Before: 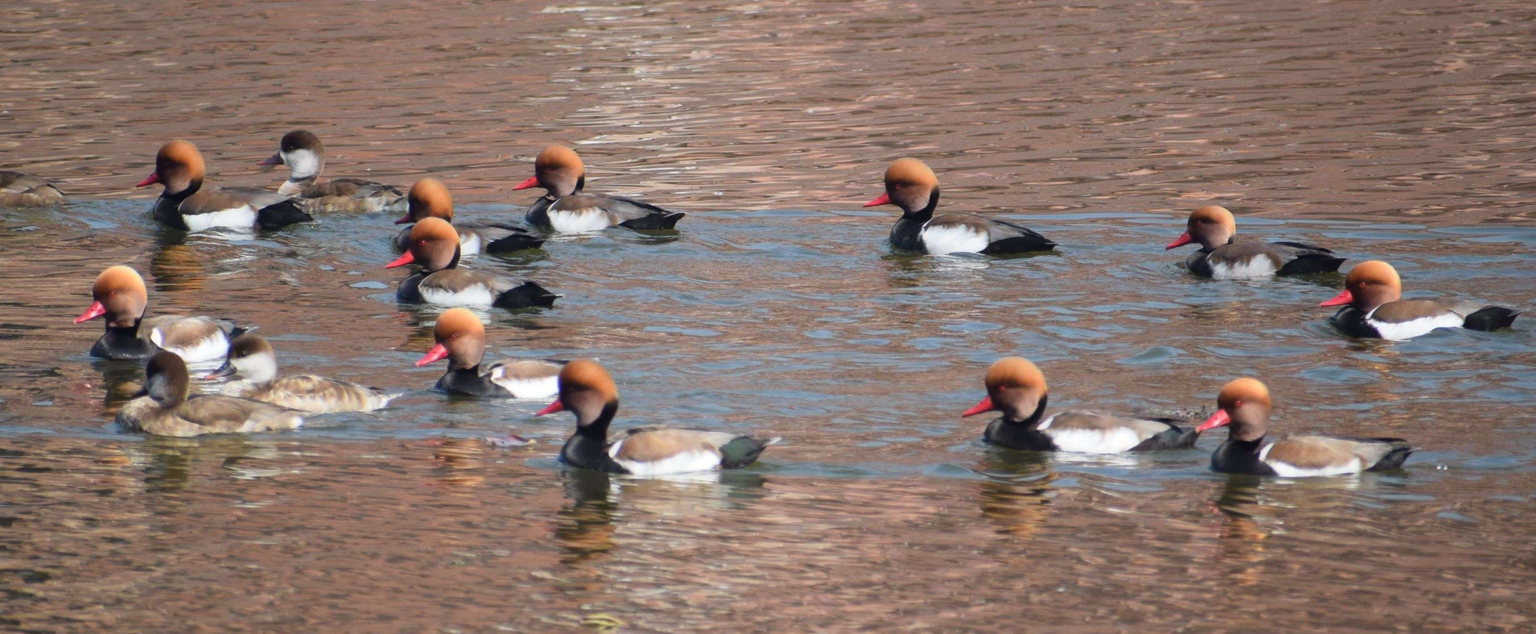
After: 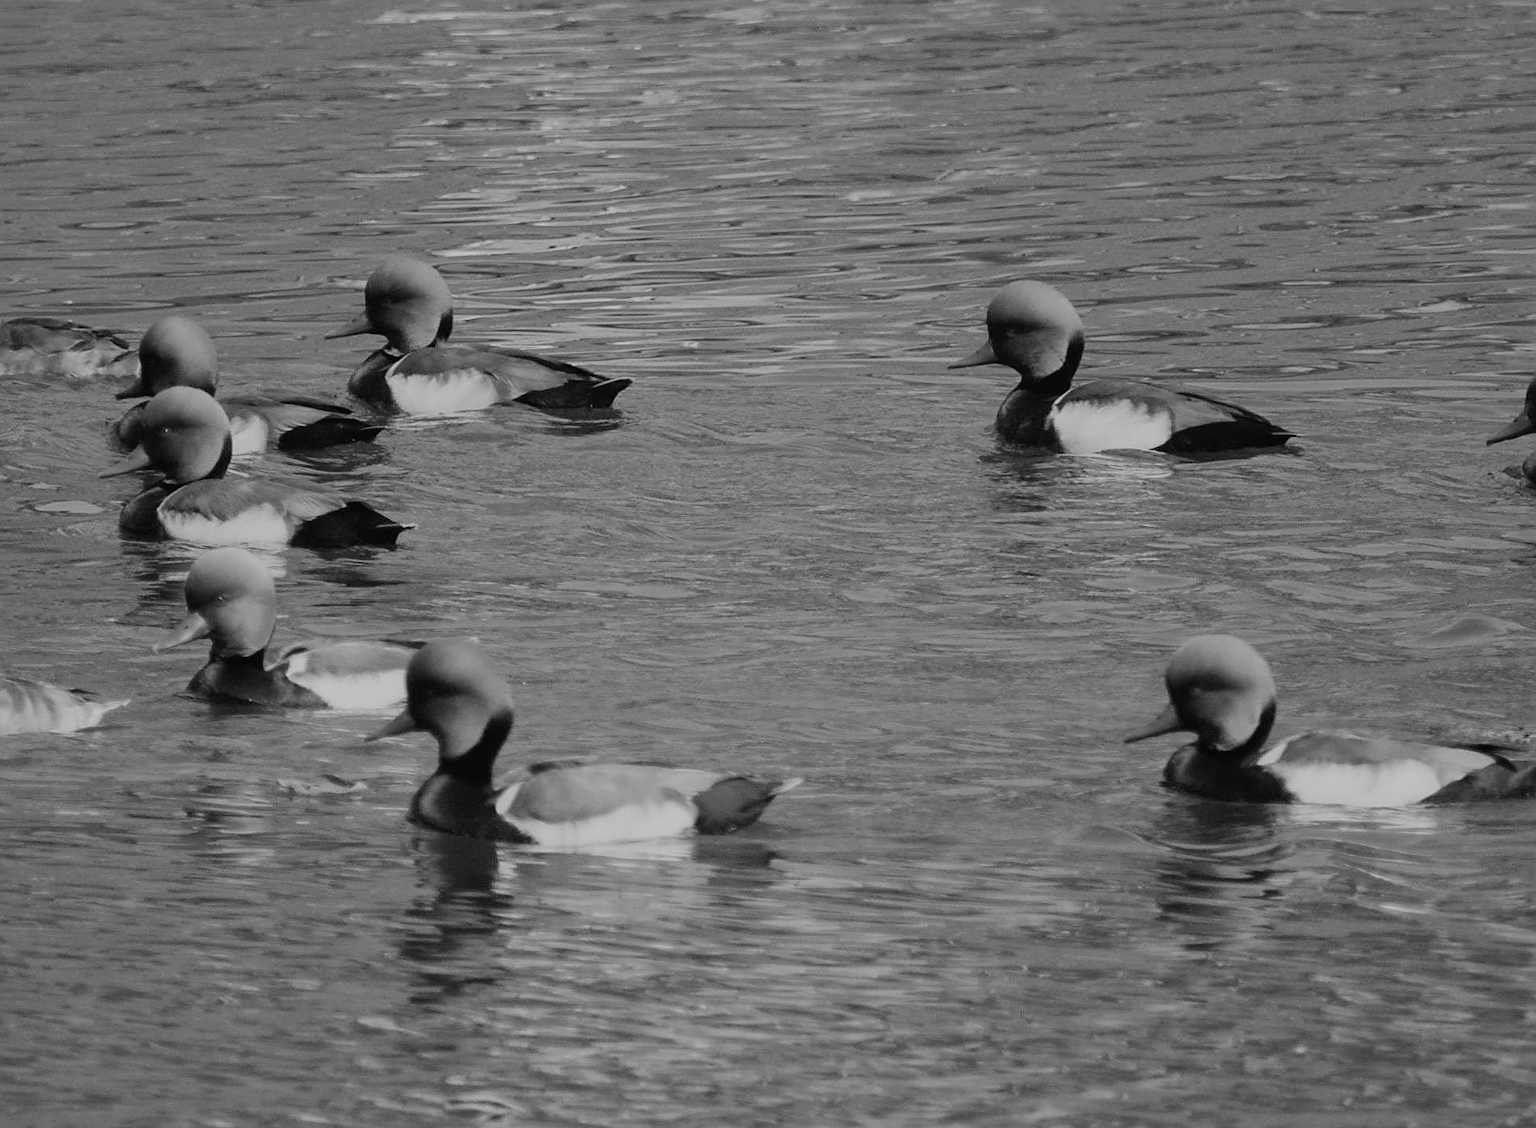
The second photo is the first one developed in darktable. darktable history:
sharpen: on, module defaults
contrast brightness saturation: contrast -0.08, brightness -0.04, saturation -0.11
filmic rgb: black relative exposure -7.65 EV, white relative exposure 4.56 EV, hardness 3.61
local contrast: mode bilateral grid, contrast 20, coarseness 50, detail 120%, midtone range 0.2
crop: left 21.496%, right 22.254%
color balance rgb: linear chroma grading › shadows -8%, linear chroma grading › global chroma 10%, perceptual saturation grading › global saturation 2%, perceptual saturation grading › highlights -2%, perceptual saturation grading › mid-tones 4%, perceptual saturation grading › shadows 8%, perceptual brilliance grading › global brilliance 2%, perceptual brilliance grading › highlights -4%, global vibrance 16%, saturation formula JzAzBz (2021)
monochrome: a -71.75, b 75.82
